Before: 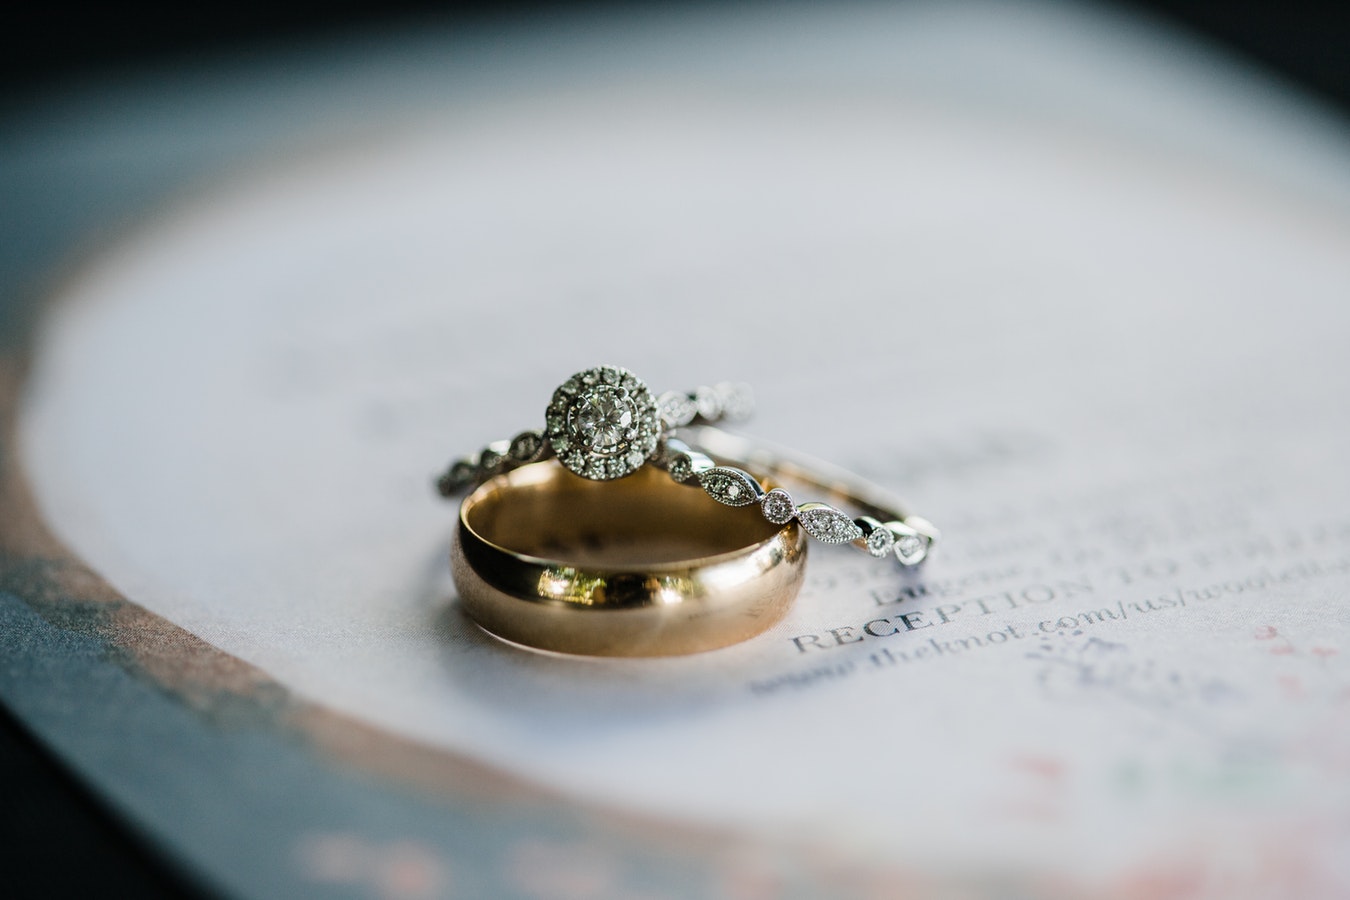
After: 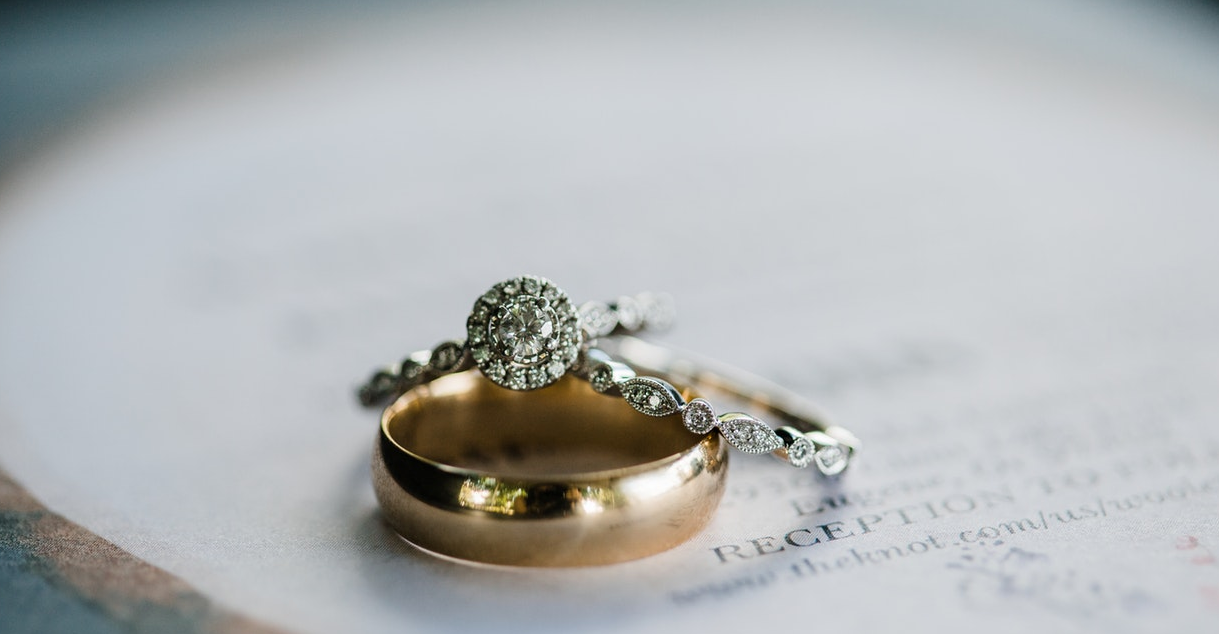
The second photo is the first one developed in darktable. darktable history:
crop: left 5.912%, top 10.098%, right 3.77%, bottom 19.421%
